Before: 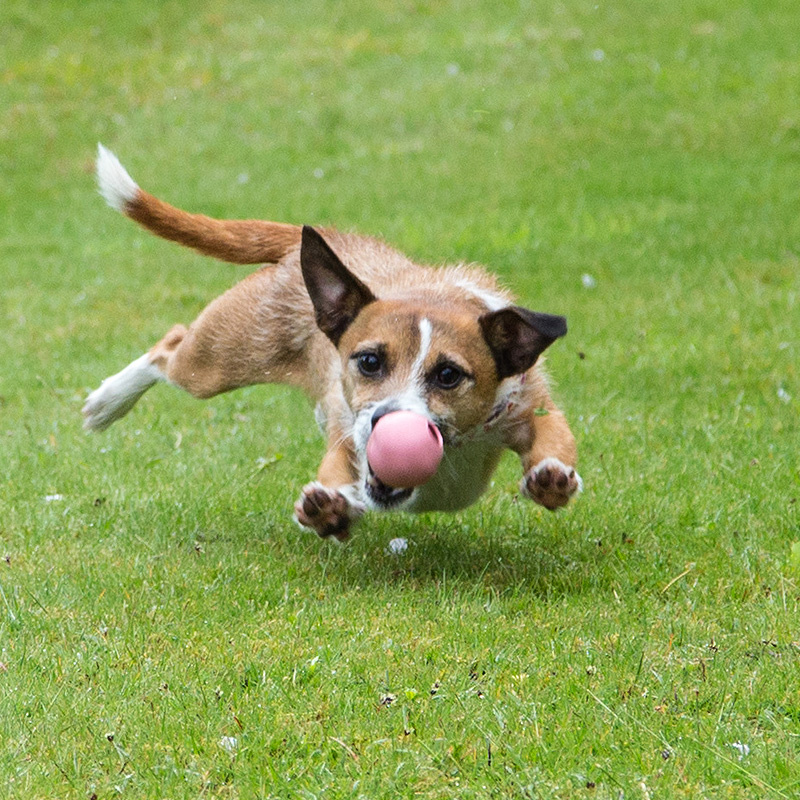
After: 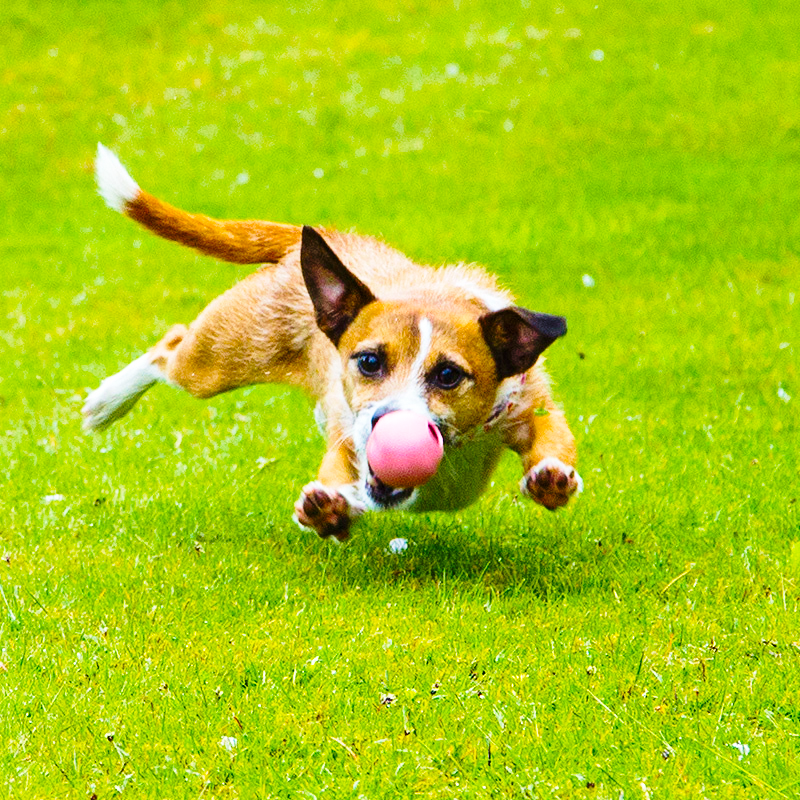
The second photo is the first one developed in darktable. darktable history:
grain: coarseness 0.81 ISO, strength 1.34%, mid-tones bias 0%
base curve: curves: ch0 [(0, 0) (0.028, 0.03) (0.121, 0.232) (0.46, 0.748) (0.859, 0.968) (1, 1)], preserve colors none
shadows and highlights: shadows 37.27, highlights -28.18, soften with gaussian
color balance rgb: linear chroma grading › global chroma 23.15%, perceptual saturation grading › global saturation 28.7%, perceptual saturation grading › mid-tones 12.04%, perceptual saturation grading › shadows 10.19%, global vibrance 22.22%
velvia: on, module defaults
